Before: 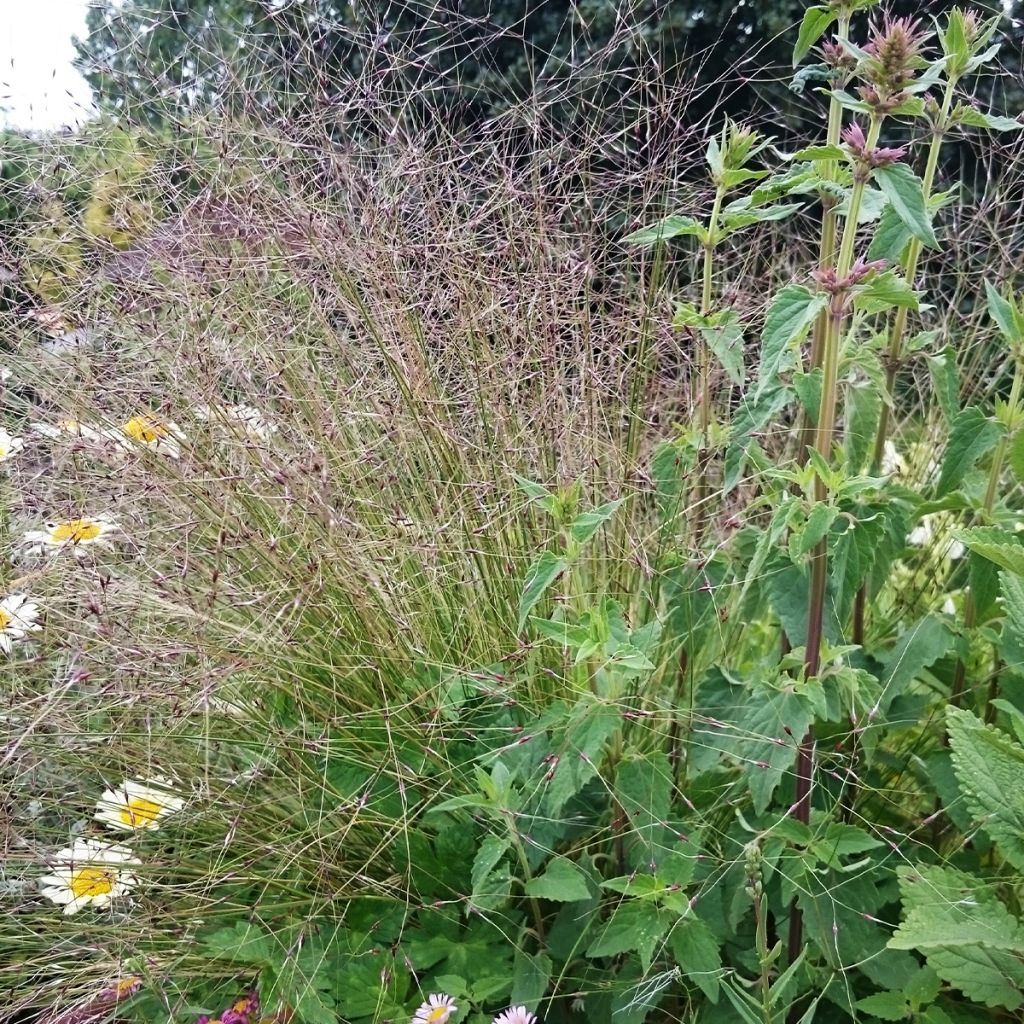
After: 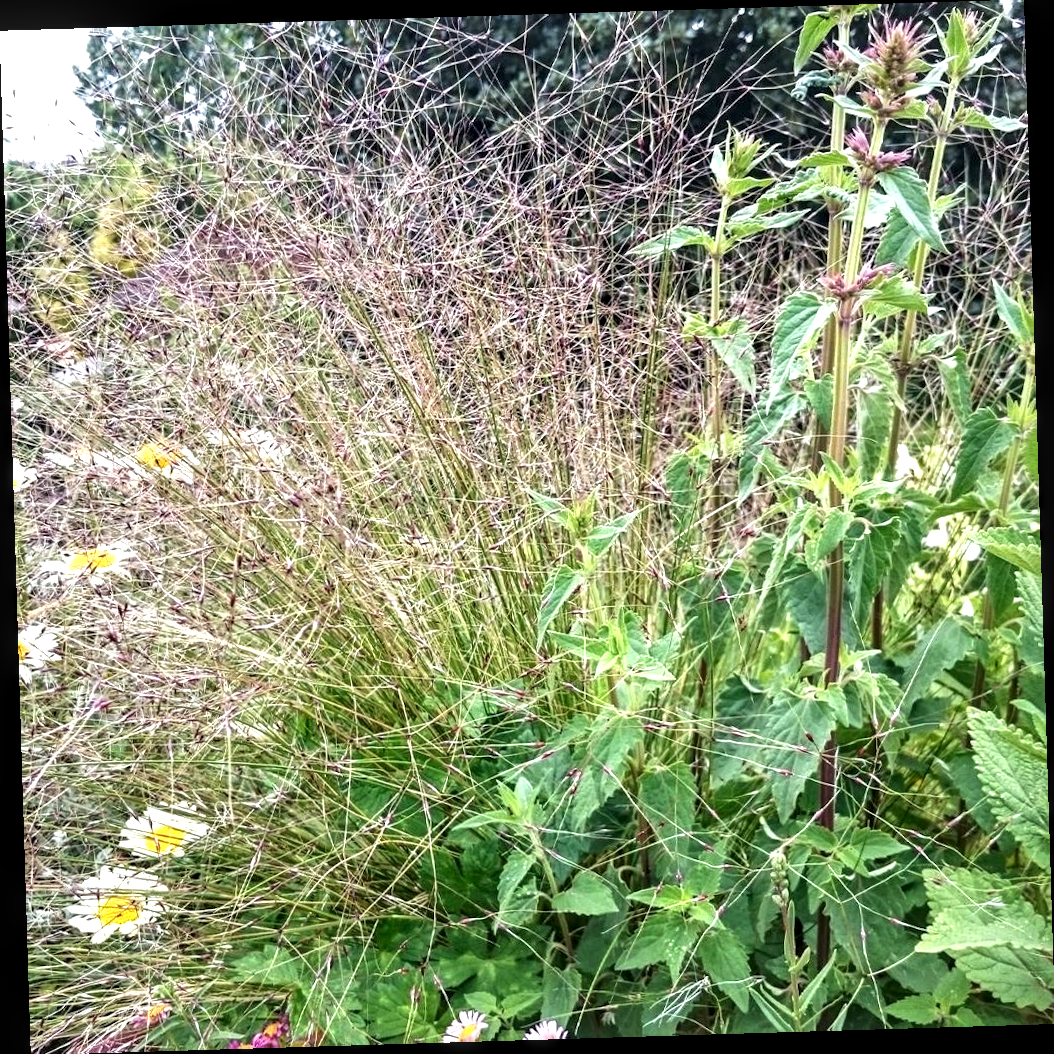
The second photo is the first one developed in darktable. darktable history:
rotate and perspective: rotation -1.75°, automatic cropping off
local contrast: detail 150%
exposure: exposure 0.785 EV, compensate highlight preservation false
